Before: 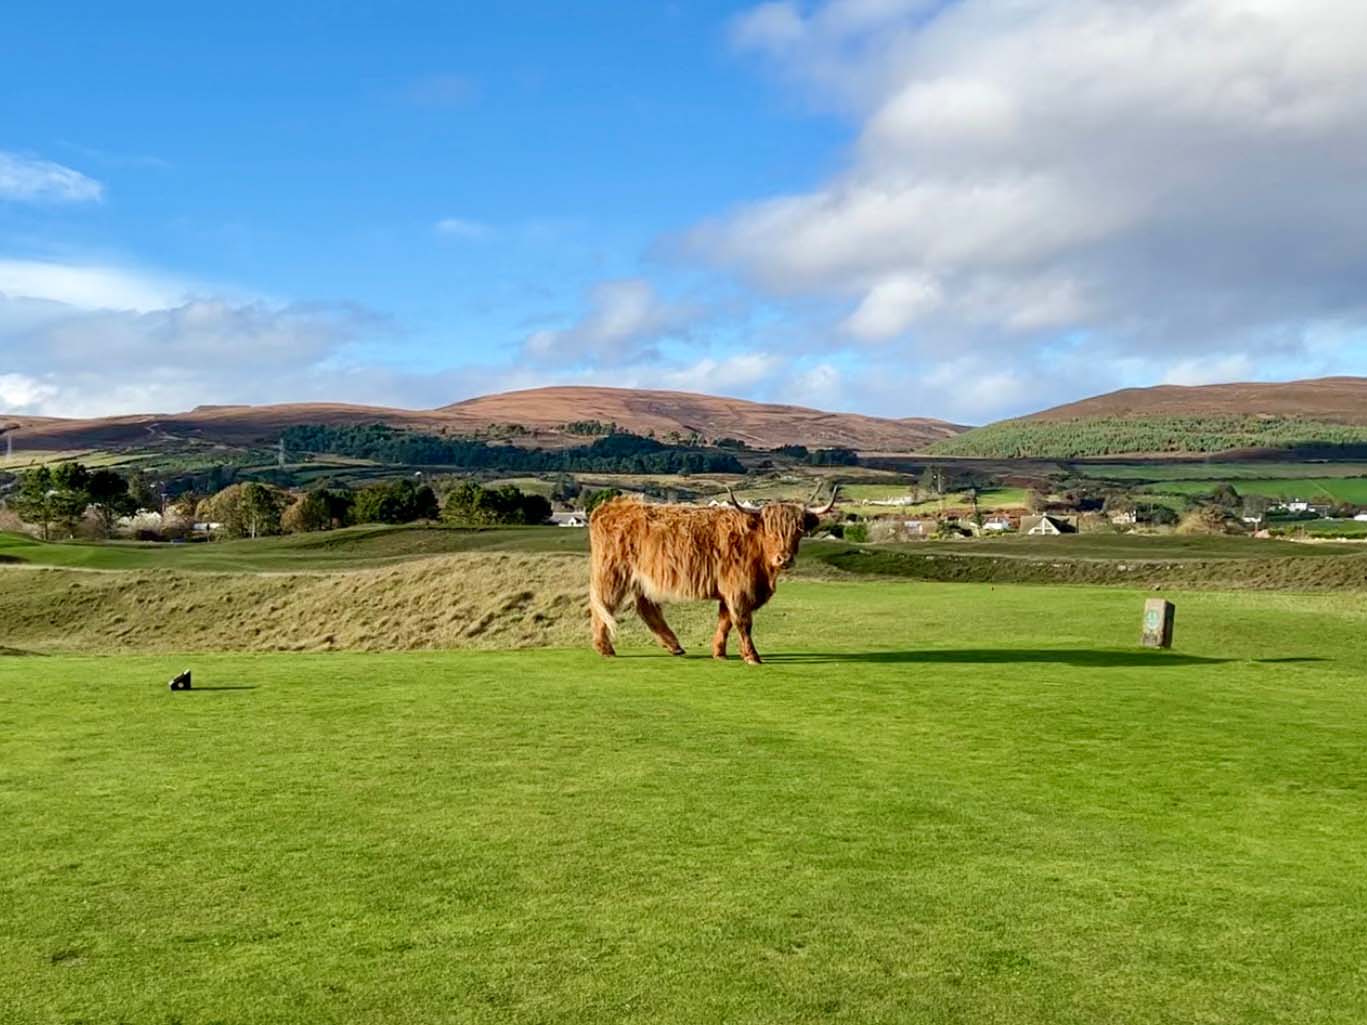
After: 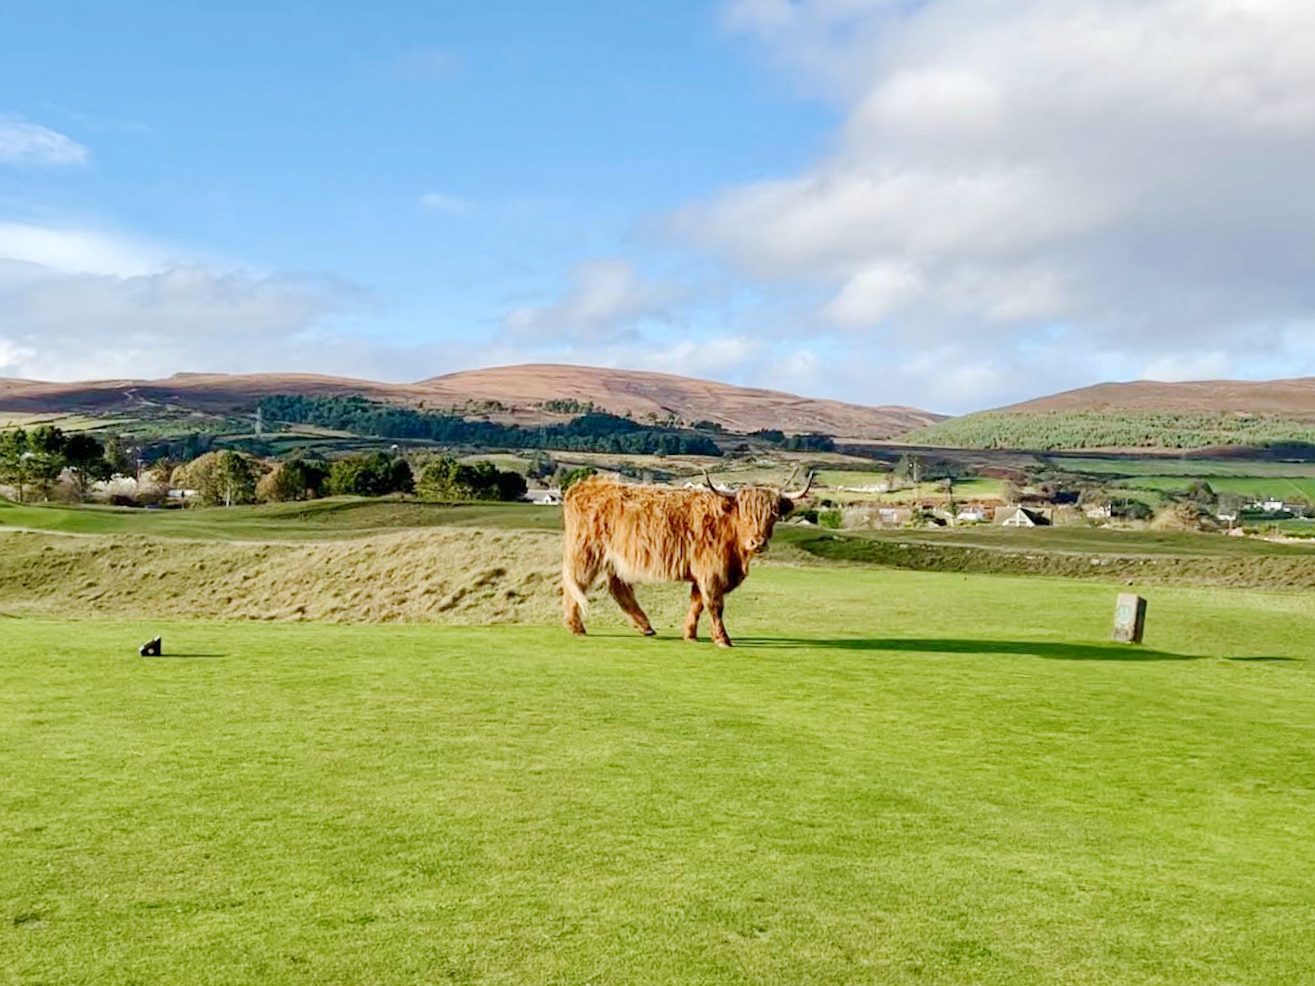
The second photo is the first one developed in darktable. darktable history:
base curve: curves: ch0 [(0, 0) (0.158, 0.273) (0.879, 0.895) (1, 1)], preserve colors none
crop and rotate: angle -1.69°
